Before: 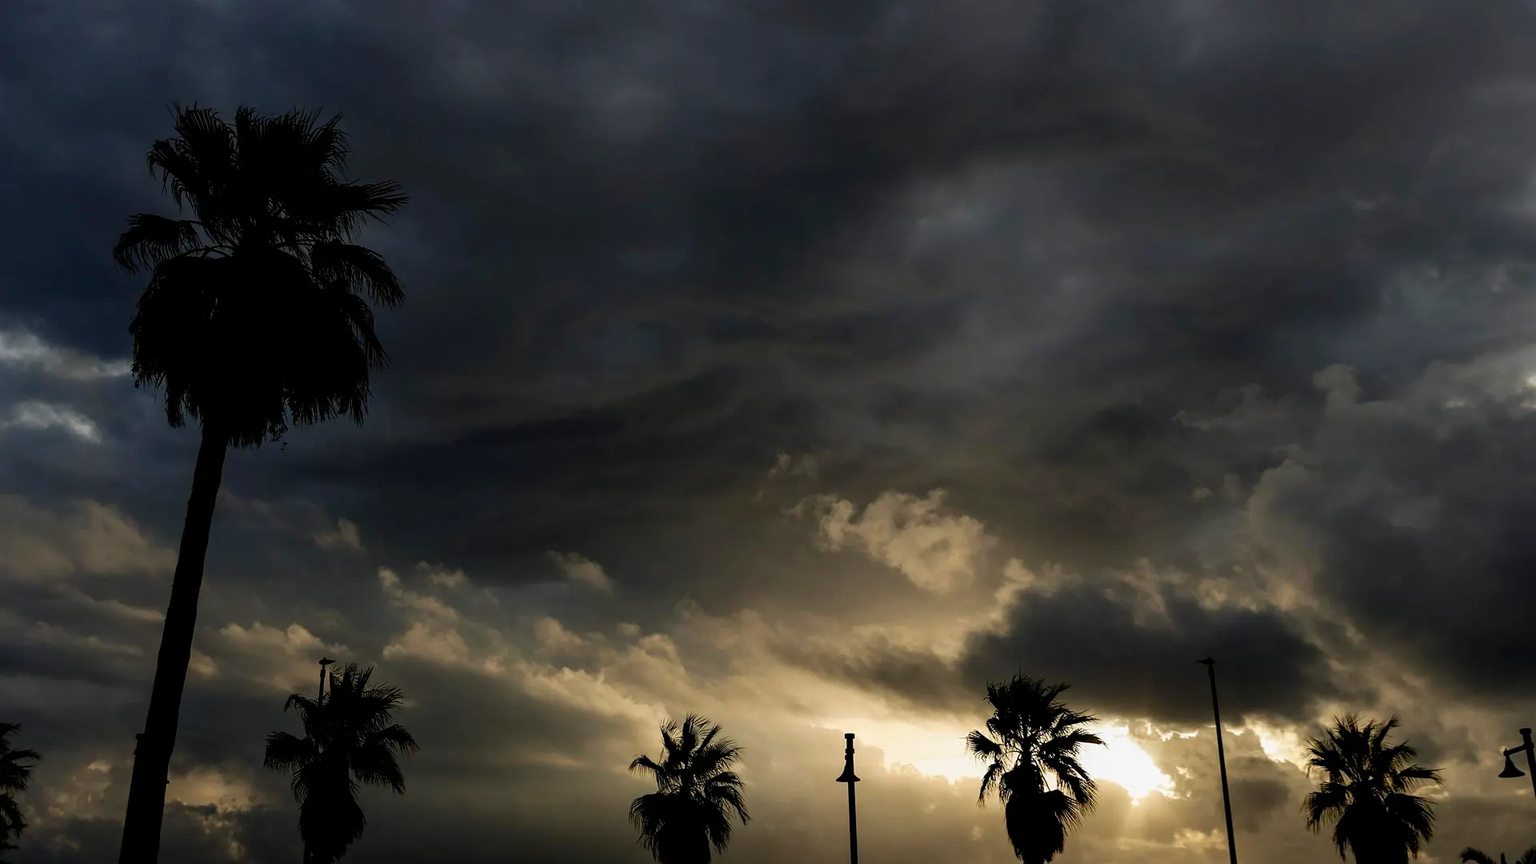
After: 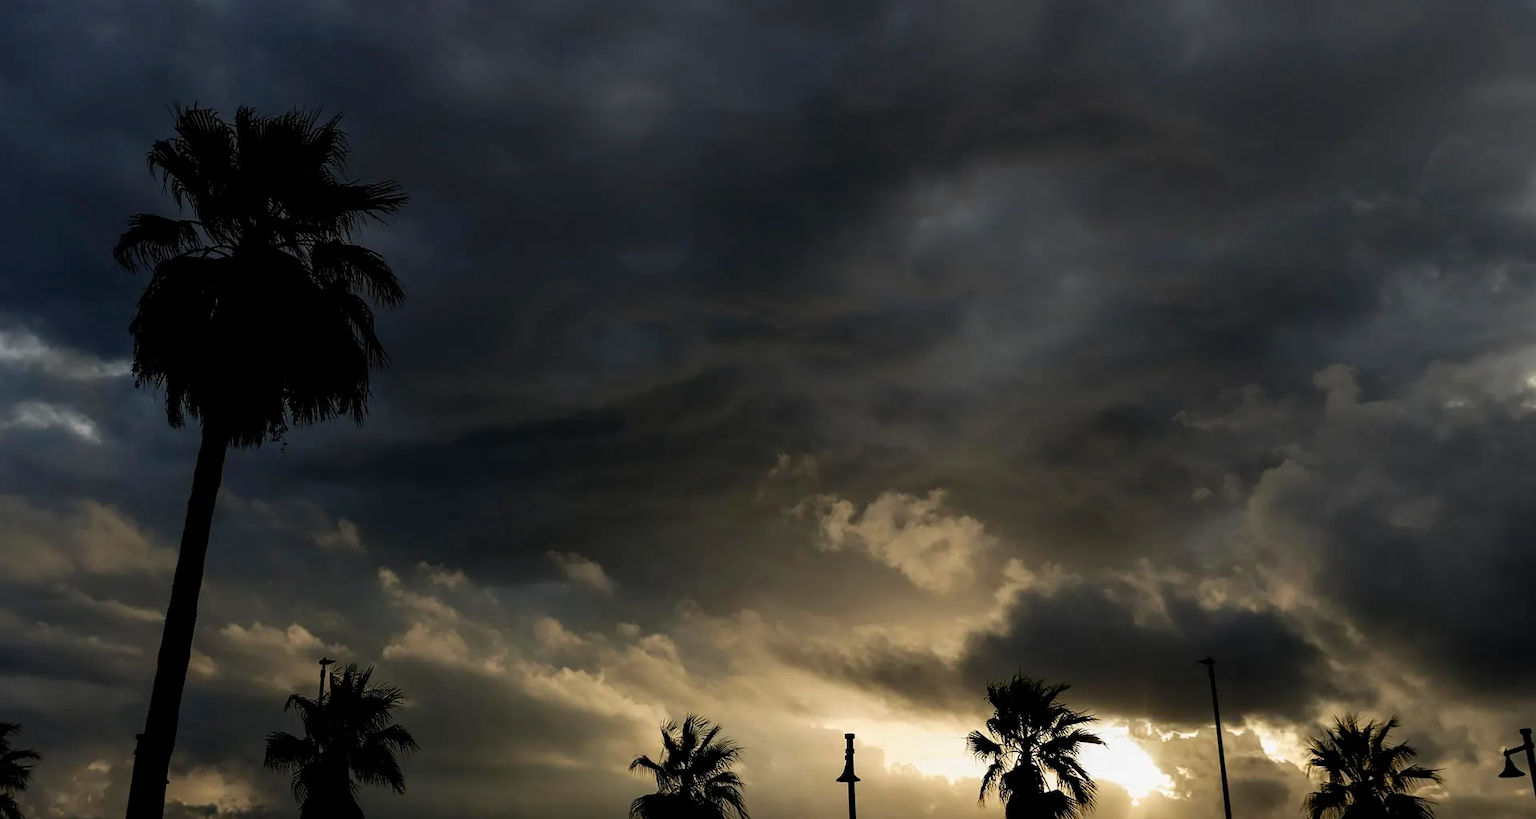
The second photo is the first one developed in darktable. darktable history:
crop and rotate: top 0.013%, bottom 5.151%
